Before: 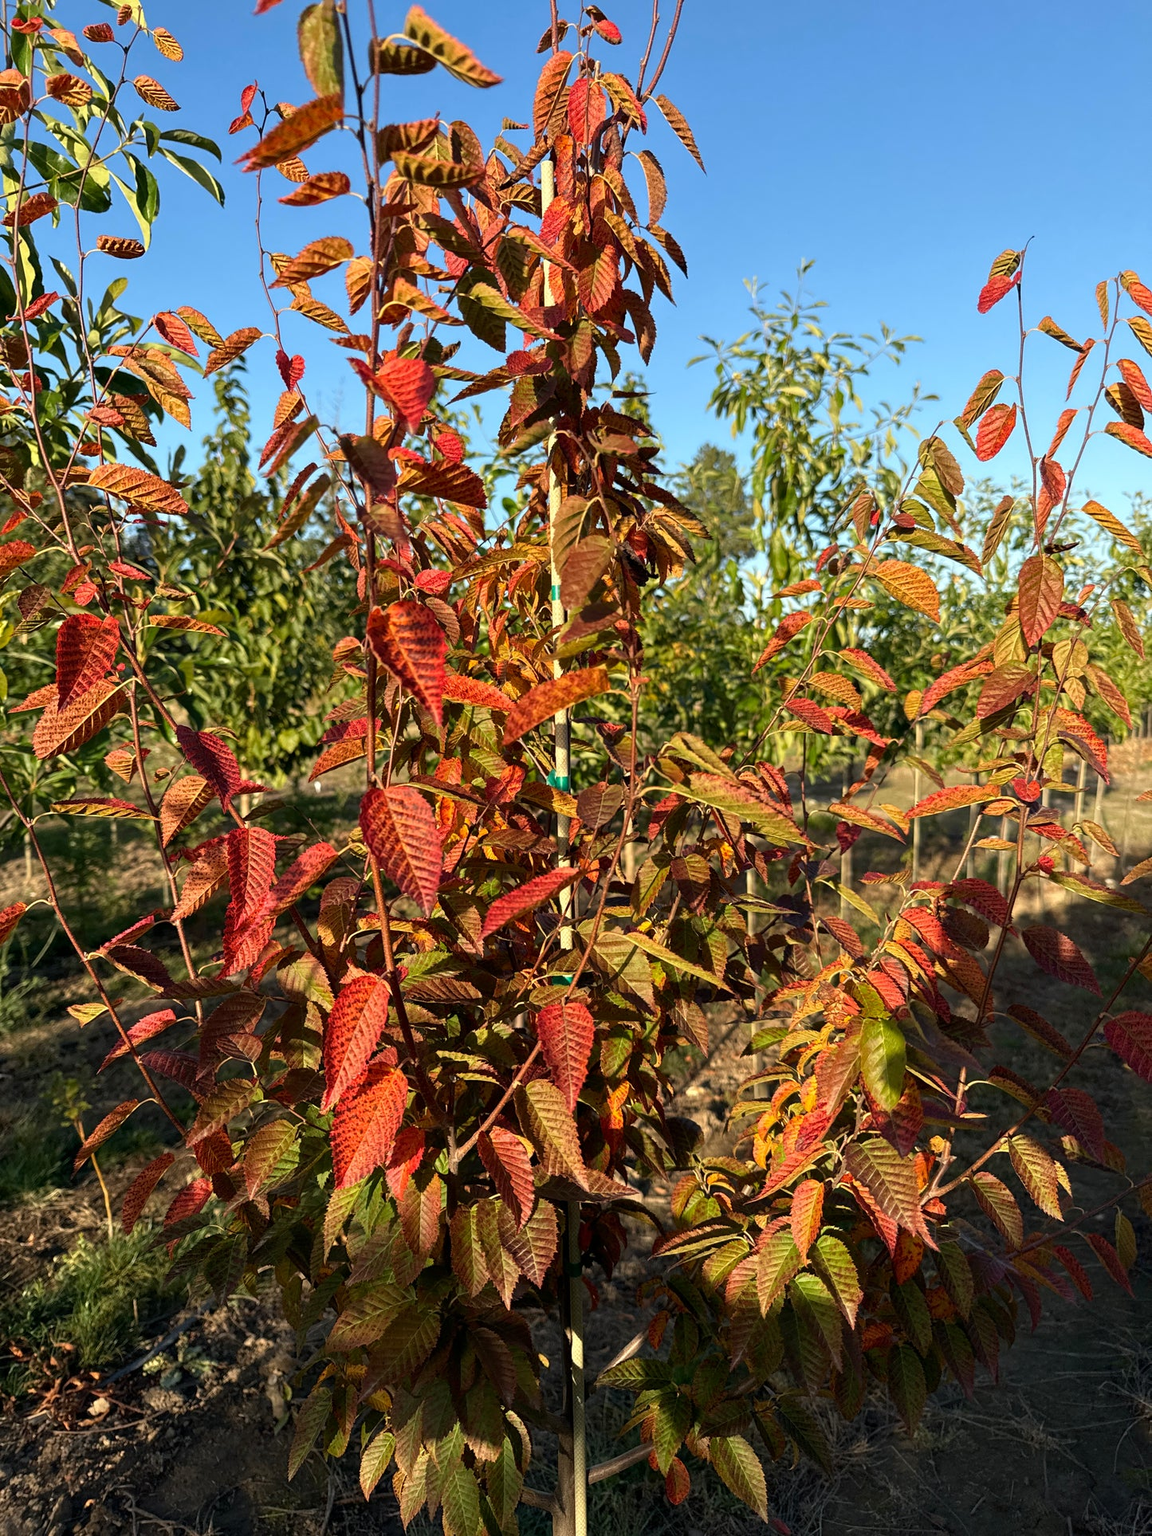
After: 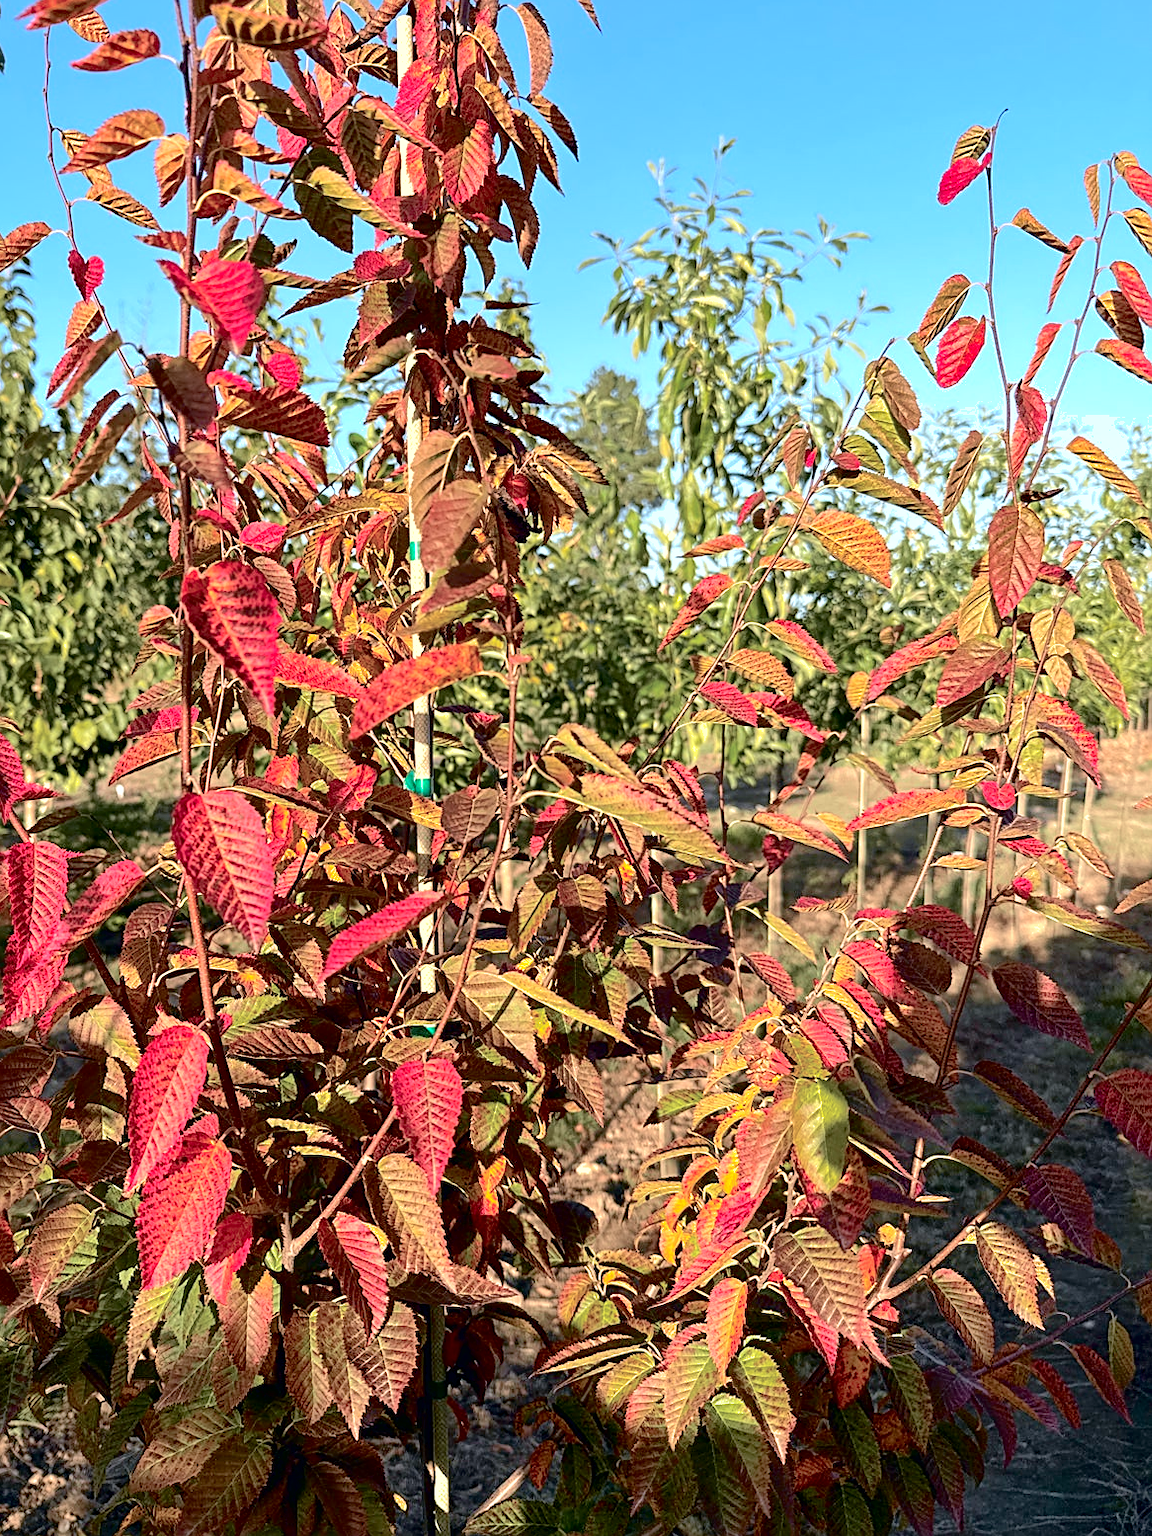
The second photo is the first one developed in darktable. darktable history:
sharpen: on, module defaults
shadows and highlights: on, module defaults
exposure: black level correction 0, exposure 0.703 EV, compensate highlight preservation false
crop: left 19.225%, top 9.692%, right 0.001%, bottom 9.594%
tone curve: curves: ch0 [(0, 0) (0.049, 0.01) (0.154, 0.081) (0.491, 0.56) (0.739, 0.794) (0.992, 0.937)]; ch1 [(0, 0) (0.172, 0.123) (0.317, 0.272) (0.401, 0.422) (0.499, 0.497) (0.531, 0.54) (0.615, 0.603) (0.741, 0.783) (1, 1)]; ch2 [(0, 0) (0.411, 0.424) (0.462, 0.464) (0.502, 0.489) (0.544, 0.551) (0.686, 0.638) (1, 1)], color space Lab, independent channels, preserve colors none
color calibration: illuminant as shot in camera, x 0.358, y 0.373, temperature 4628.91 K
